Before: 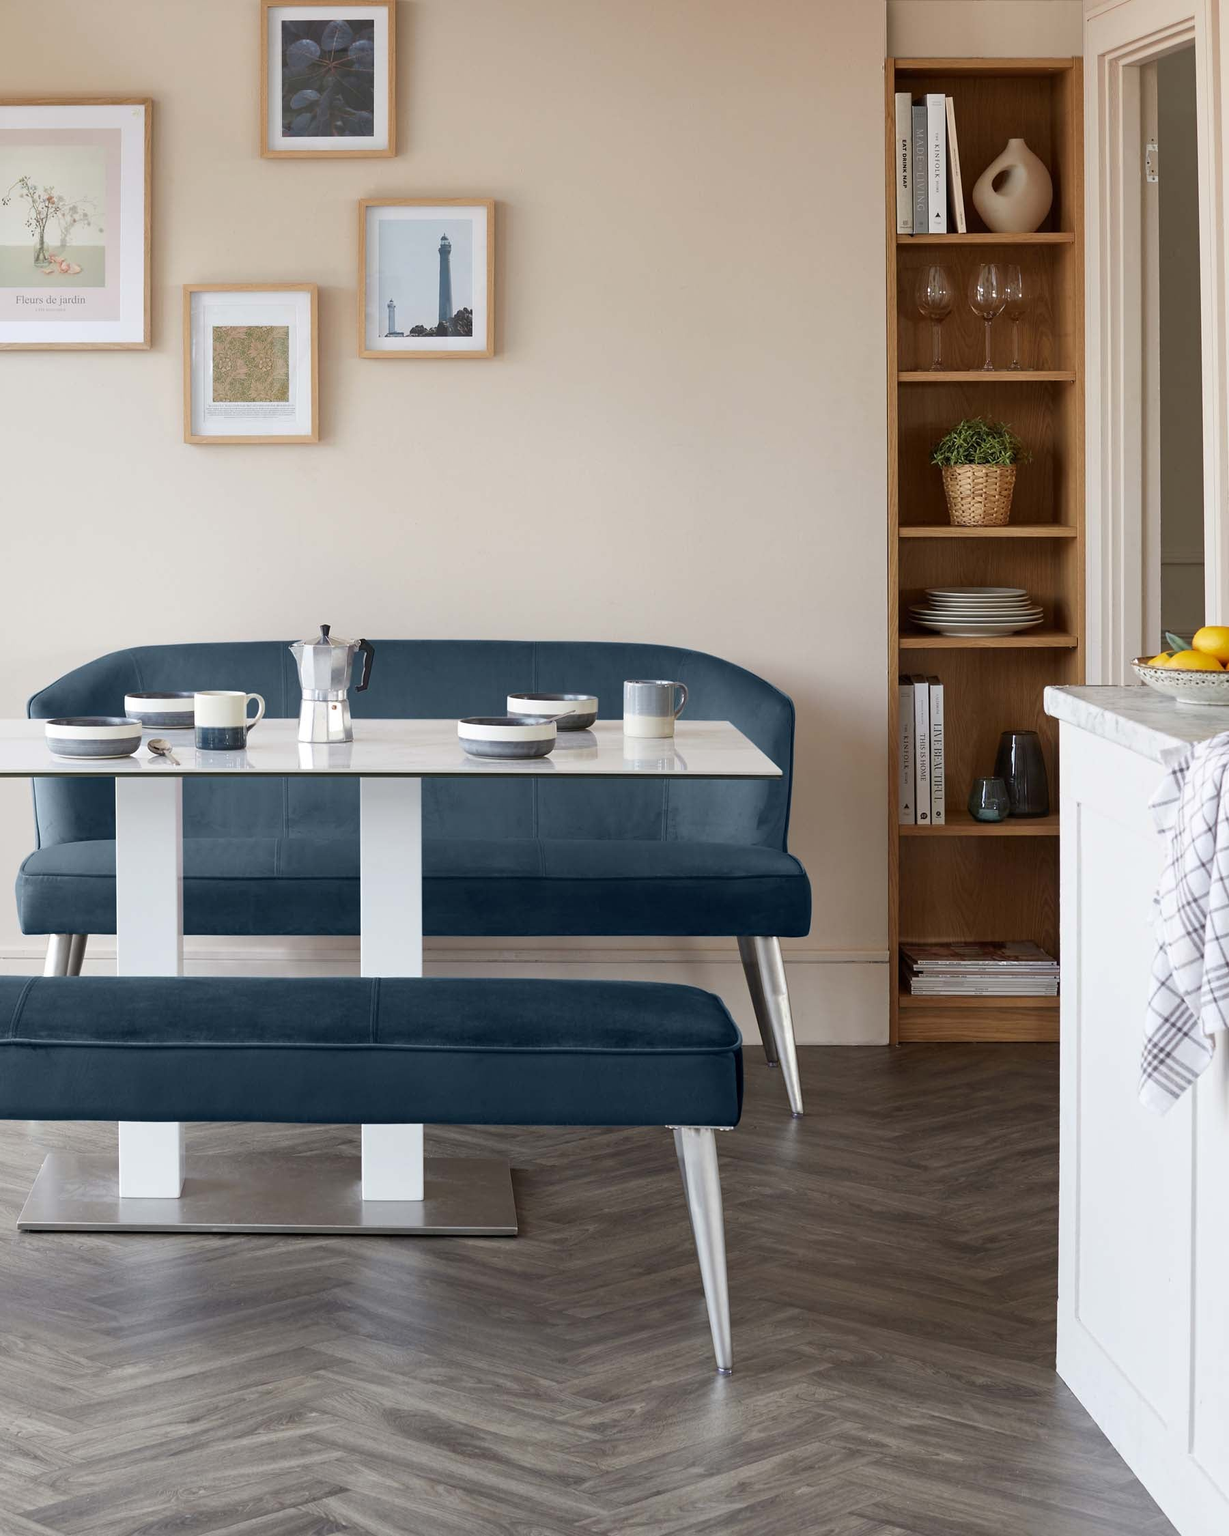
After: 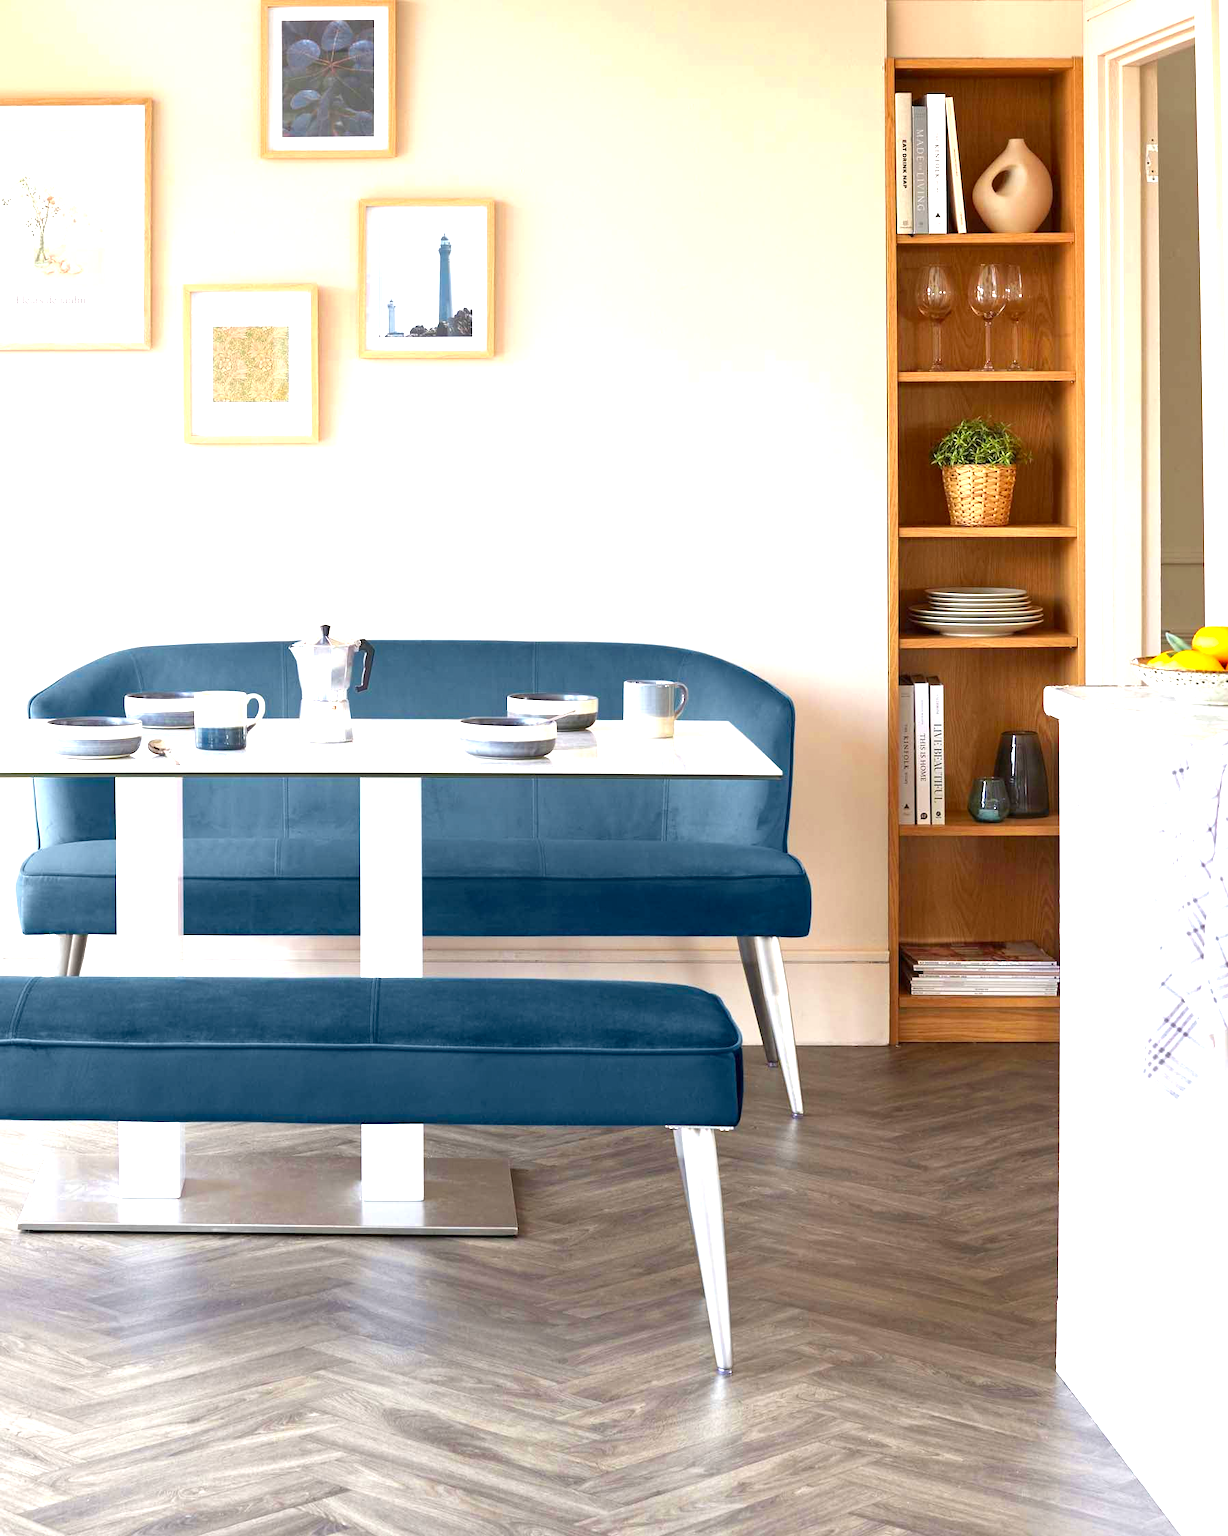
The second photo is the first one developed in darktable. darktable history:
color zones: curves: ch0 [(0, 0.613) (0.01, 0.613) (0.245, 0.448) (0.498, 0.529) (0.642, 0.665) (0.879, 0.777) (0.99, 0.613)]; ch1 [(0, 0) (0.143, 0) (0.286, 0) (0.429, 0) (0.571, 0) (0.714, 0) (0.857, 0)], mix -138.01%
exposure: black level correction 0, exposure 1.388 EV, compensate exposure bias true, compensate highlight preservation false
